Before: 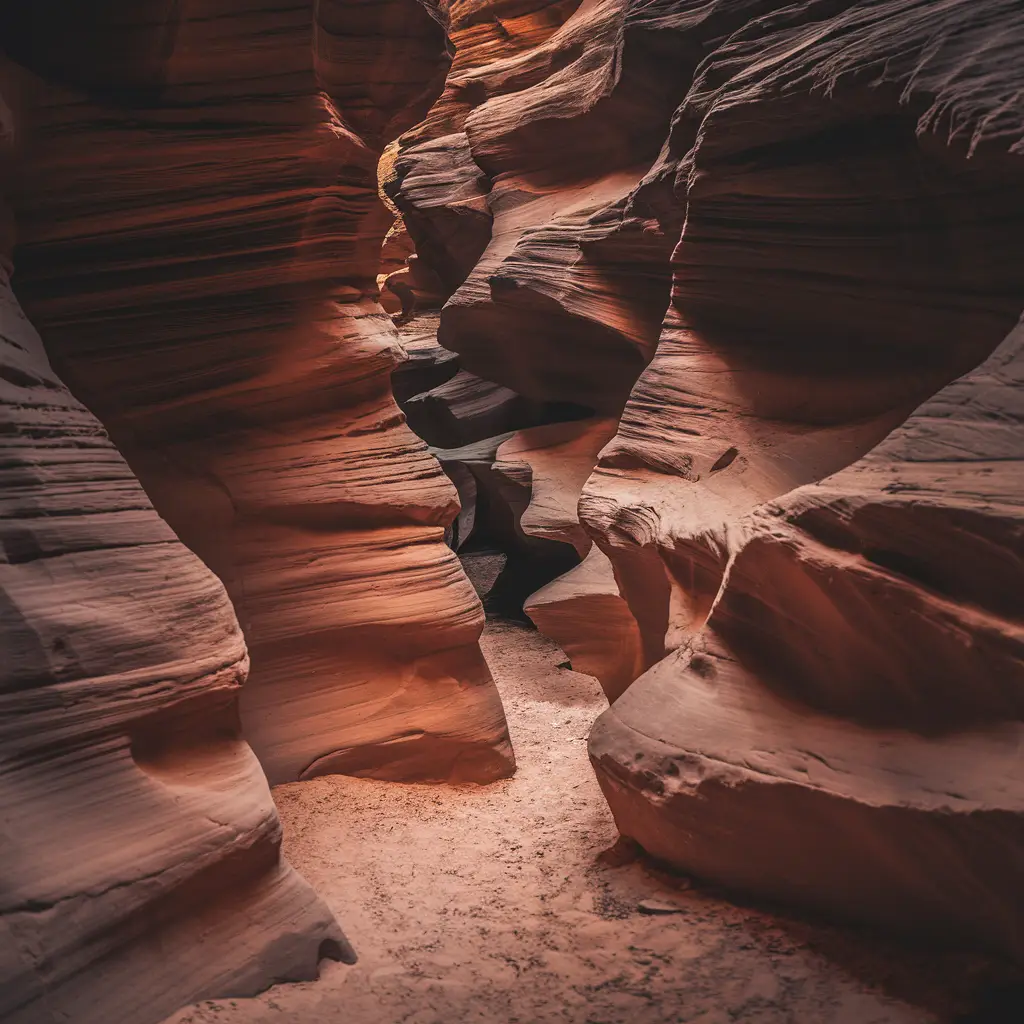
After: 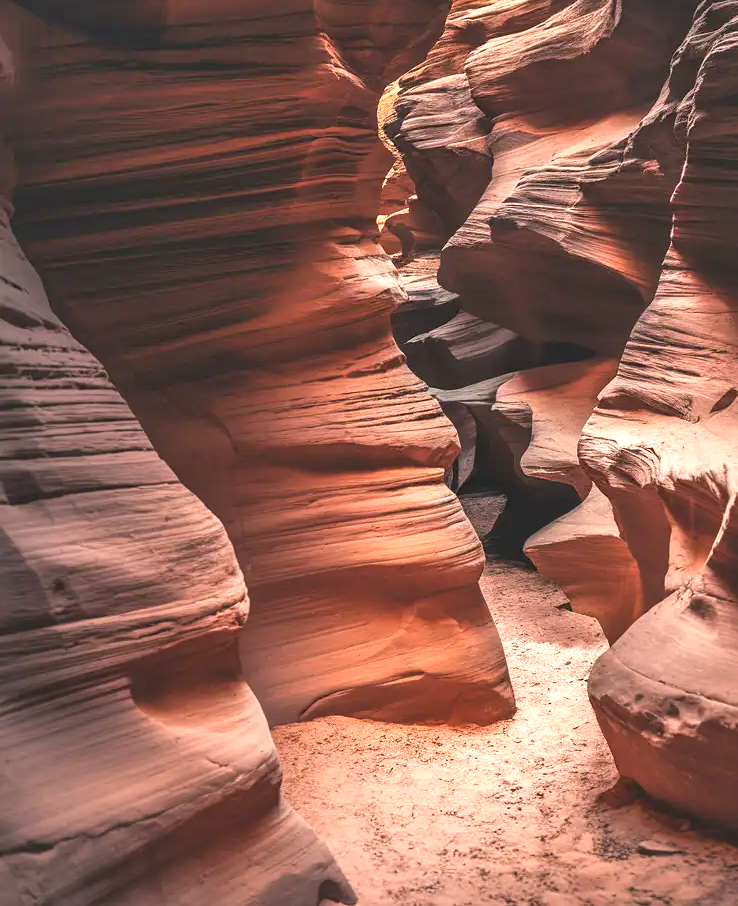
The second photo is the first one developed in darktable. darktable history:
shadows and highlights: soften with gaussian
exposure: black level correction 0.001, exposure 0.957 EV, compensate exposure bias true, compensate highlight preservation false
crop: top 5.793%, right 27.882%, bottom 5.713%
